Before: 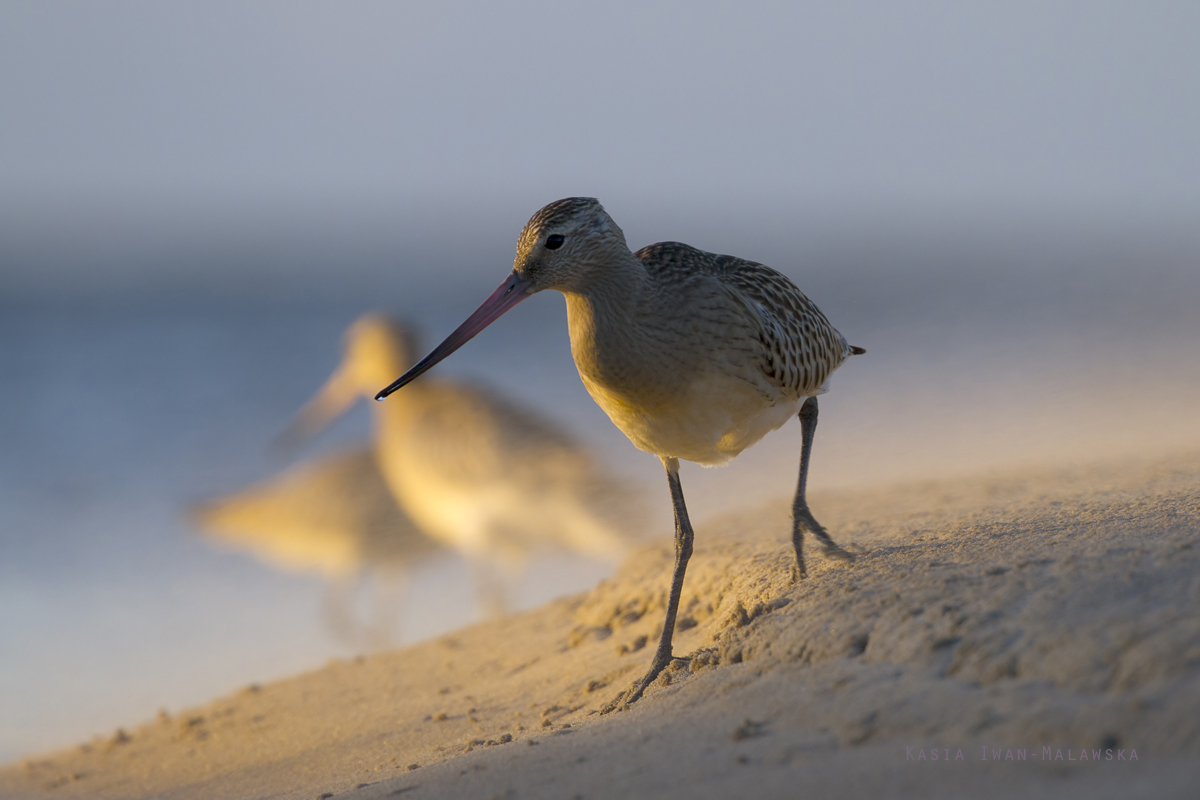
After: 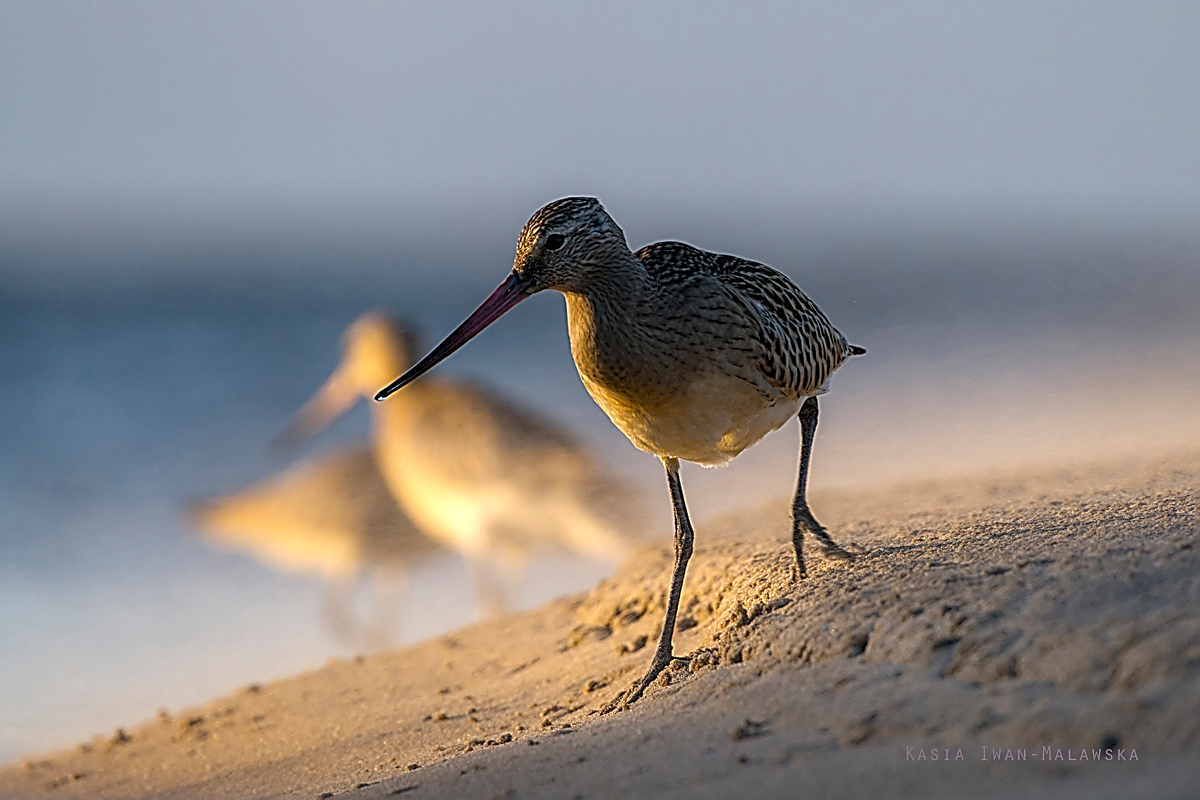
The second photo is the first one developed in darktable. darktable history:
local contrast: highlights 25%, detail 150%
sharpen: amount 1.995
